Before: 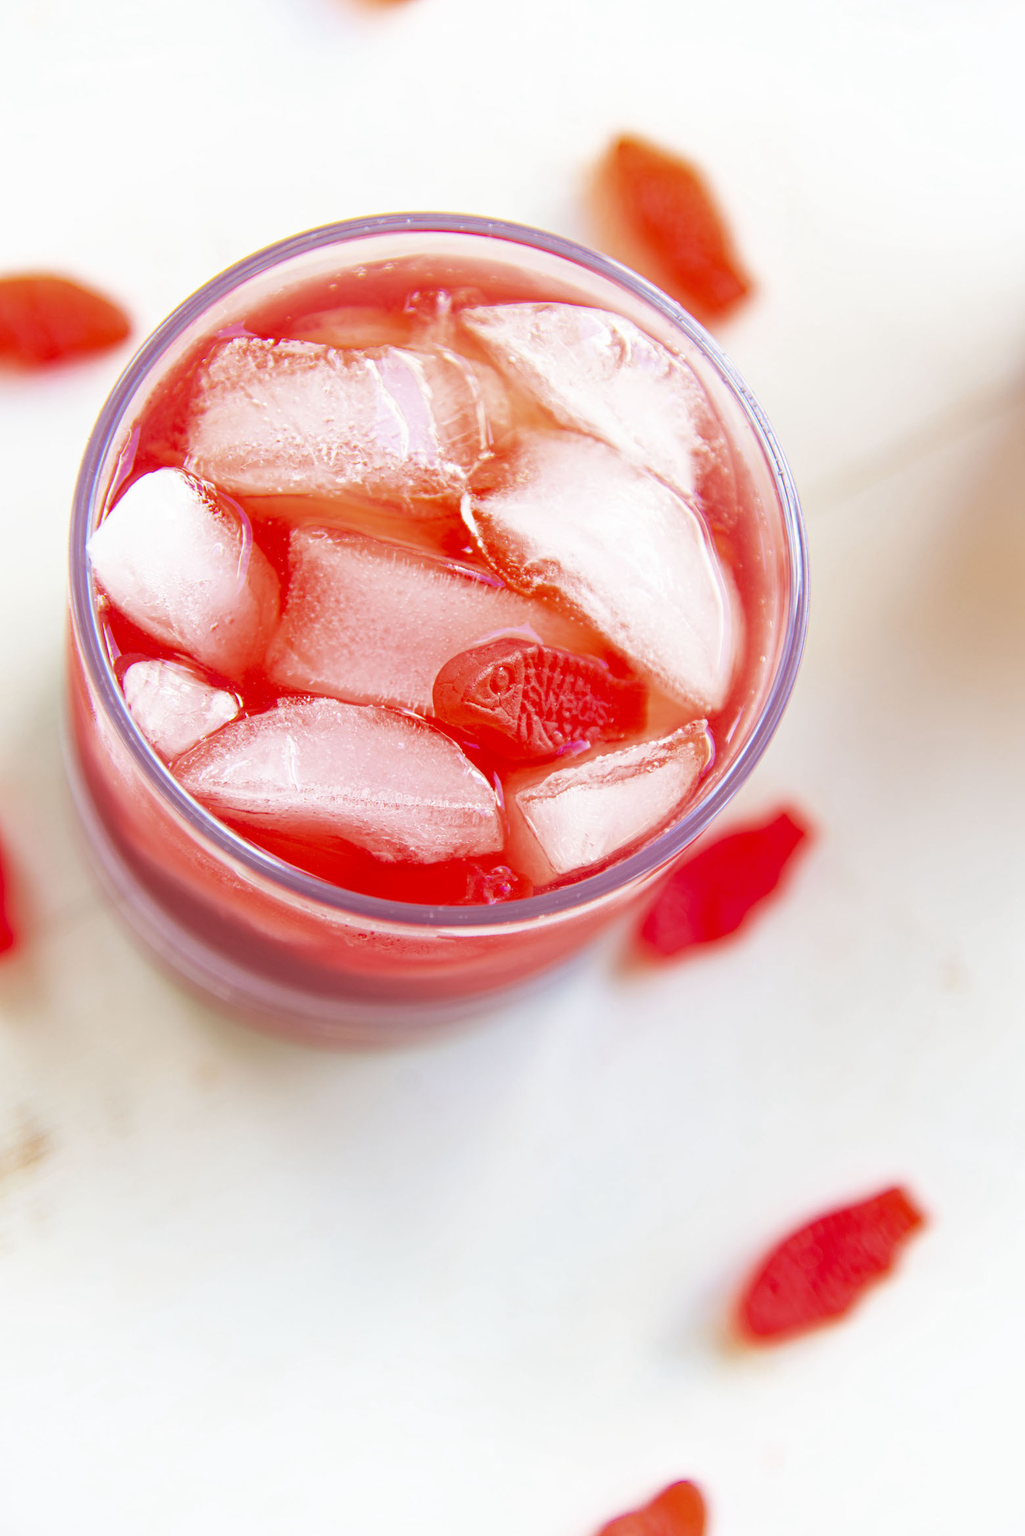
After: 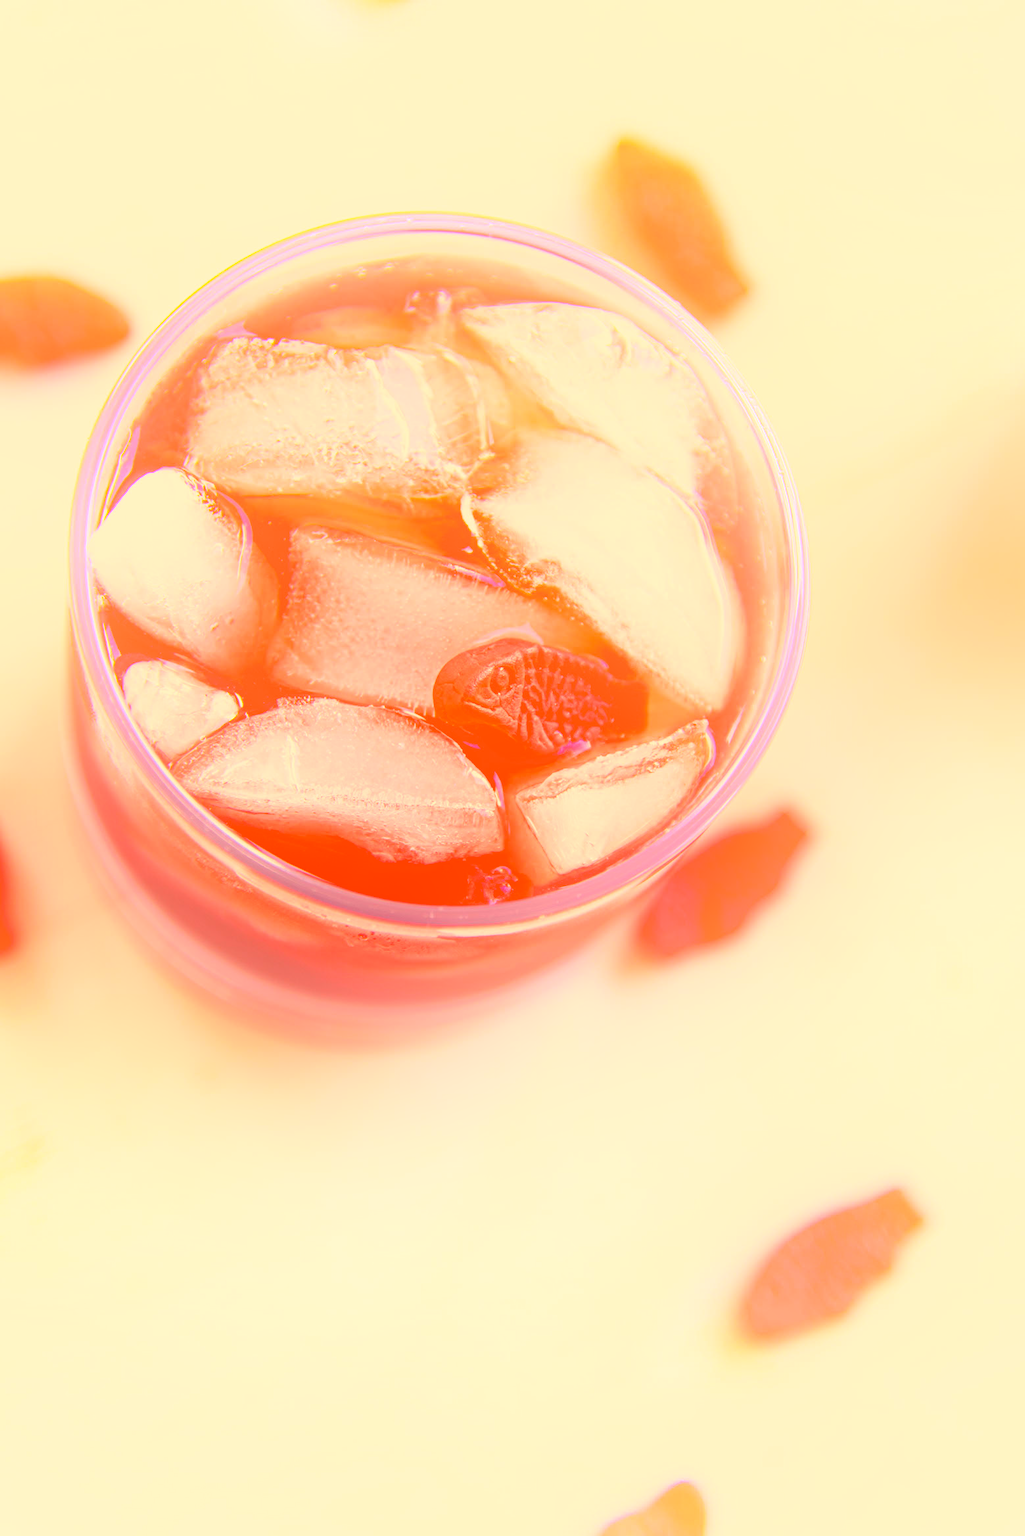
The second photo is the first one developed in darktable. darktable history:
color correction: highlights a* 15, highlights b* 31.55
bloom: size 38%, threshold 95%, strength 30%
